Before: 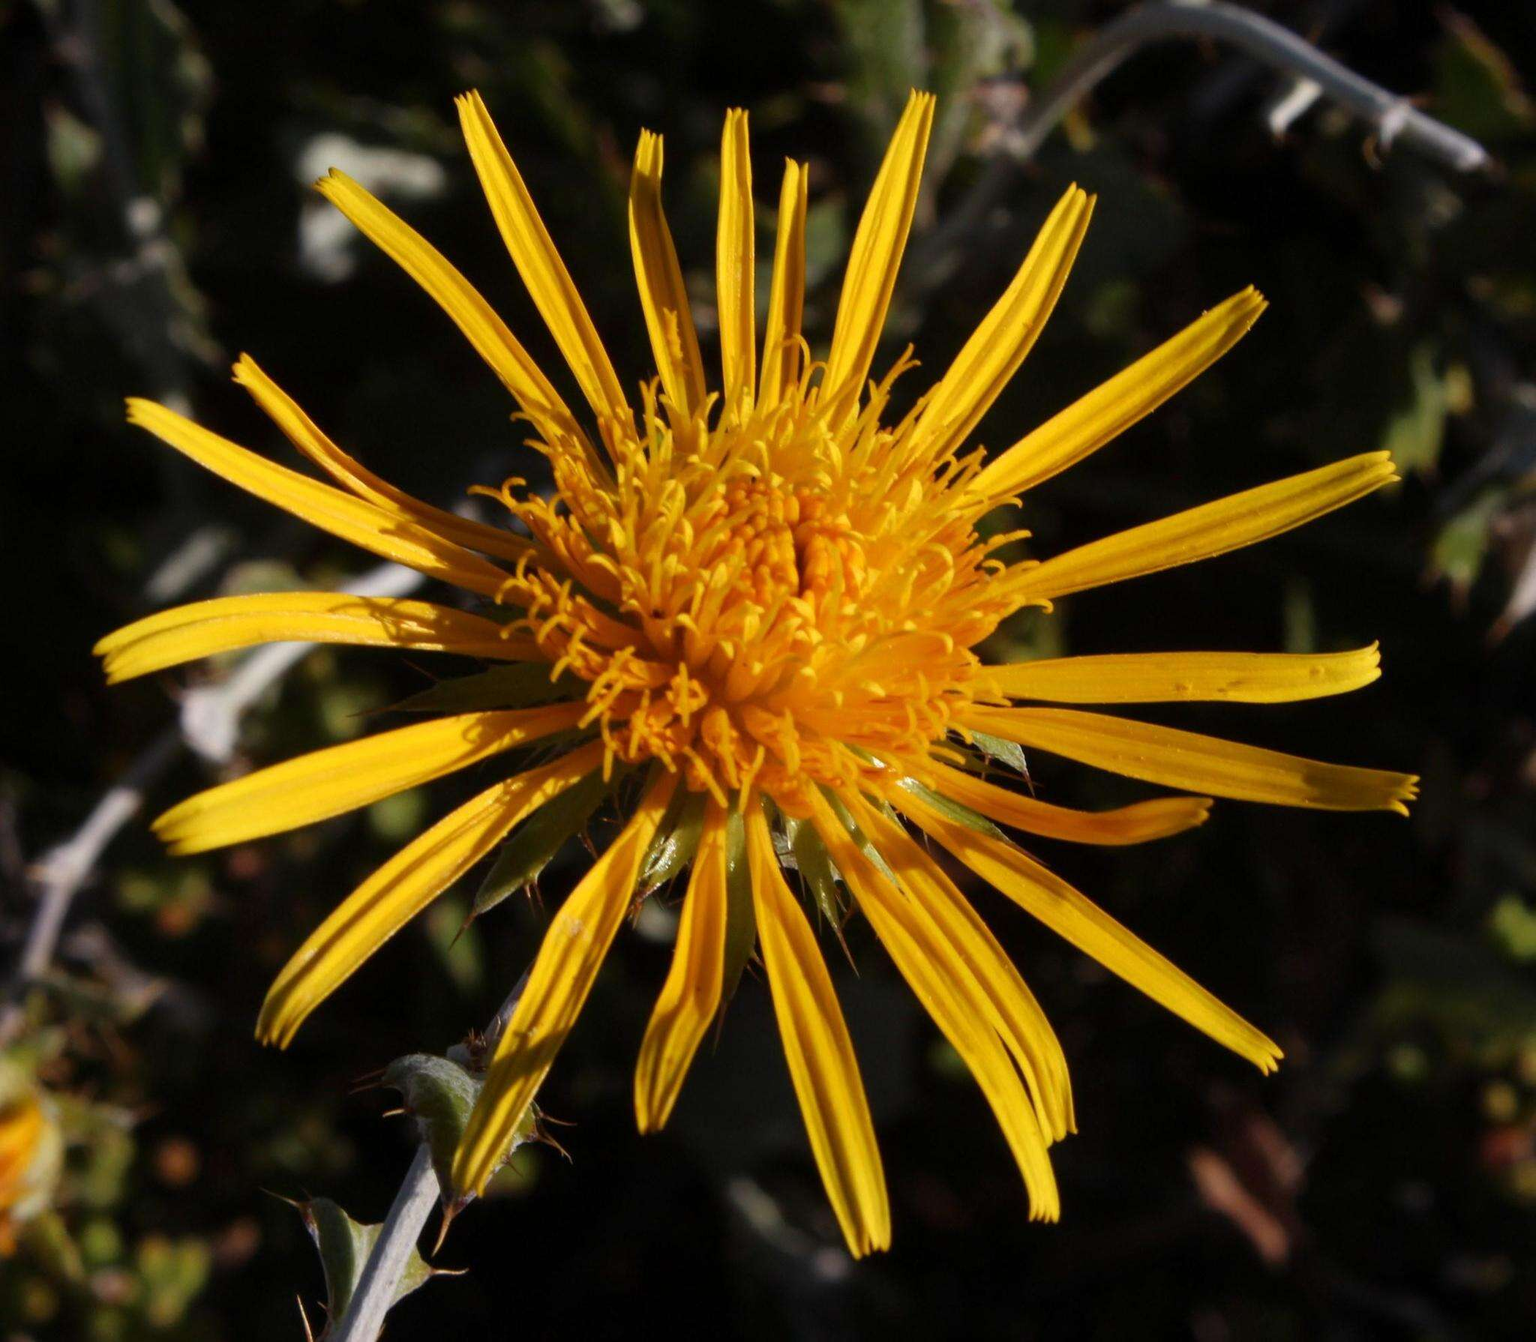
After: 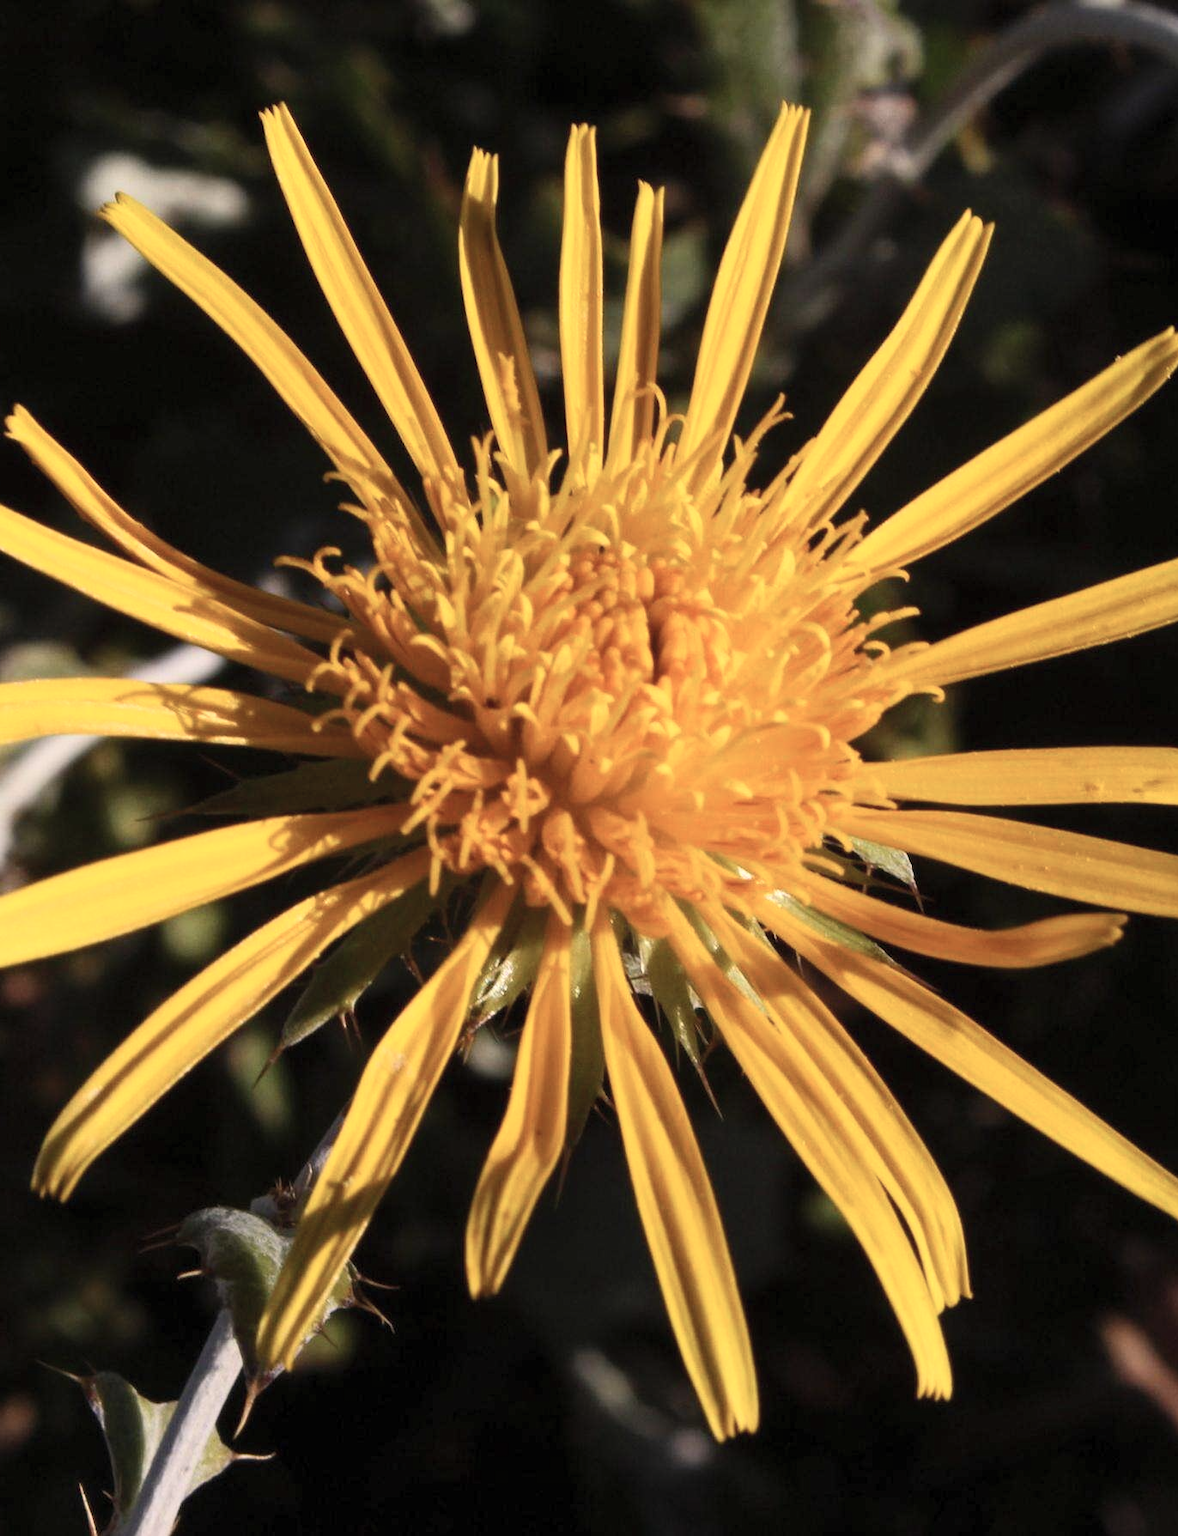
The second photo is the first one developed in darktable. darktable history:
contrast brightness saturation: contrast 0.202, brightness 0.167, saturation 0.22
color correction: highlights a* 5.56, highlights b* 5.24, saturation 0.635
crop and rotate: left 14.846%, right 18.084%
